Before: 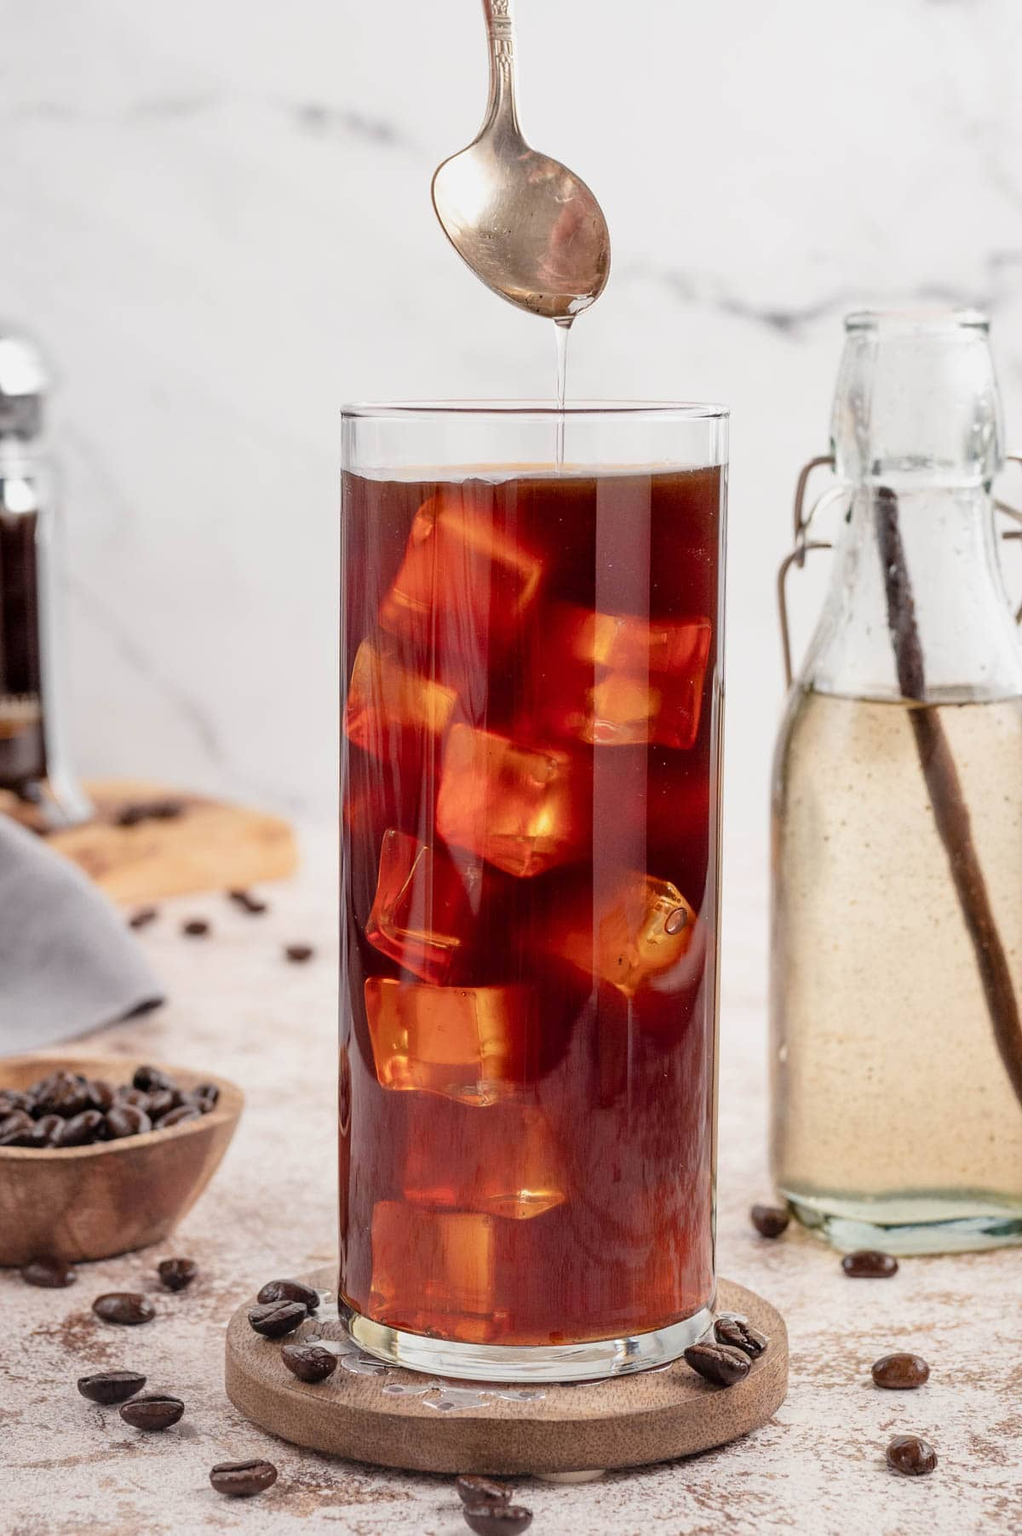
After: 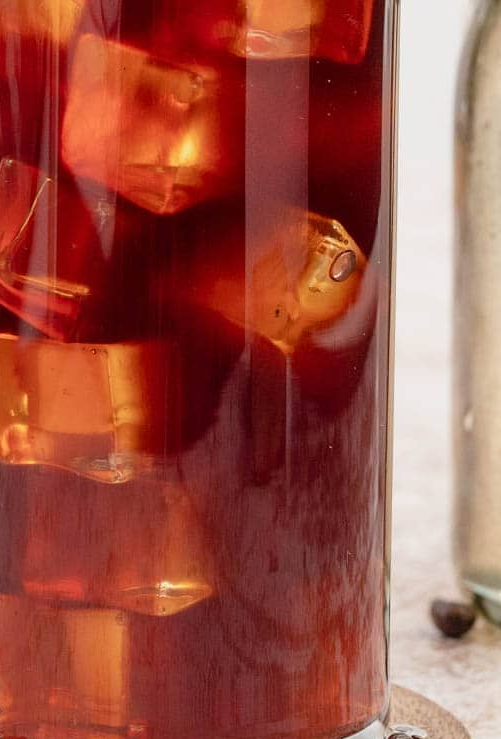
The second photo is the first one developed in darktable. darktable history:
crop: left 37.594%, top 45.239%, right 20.575%, bottom 13.773%
